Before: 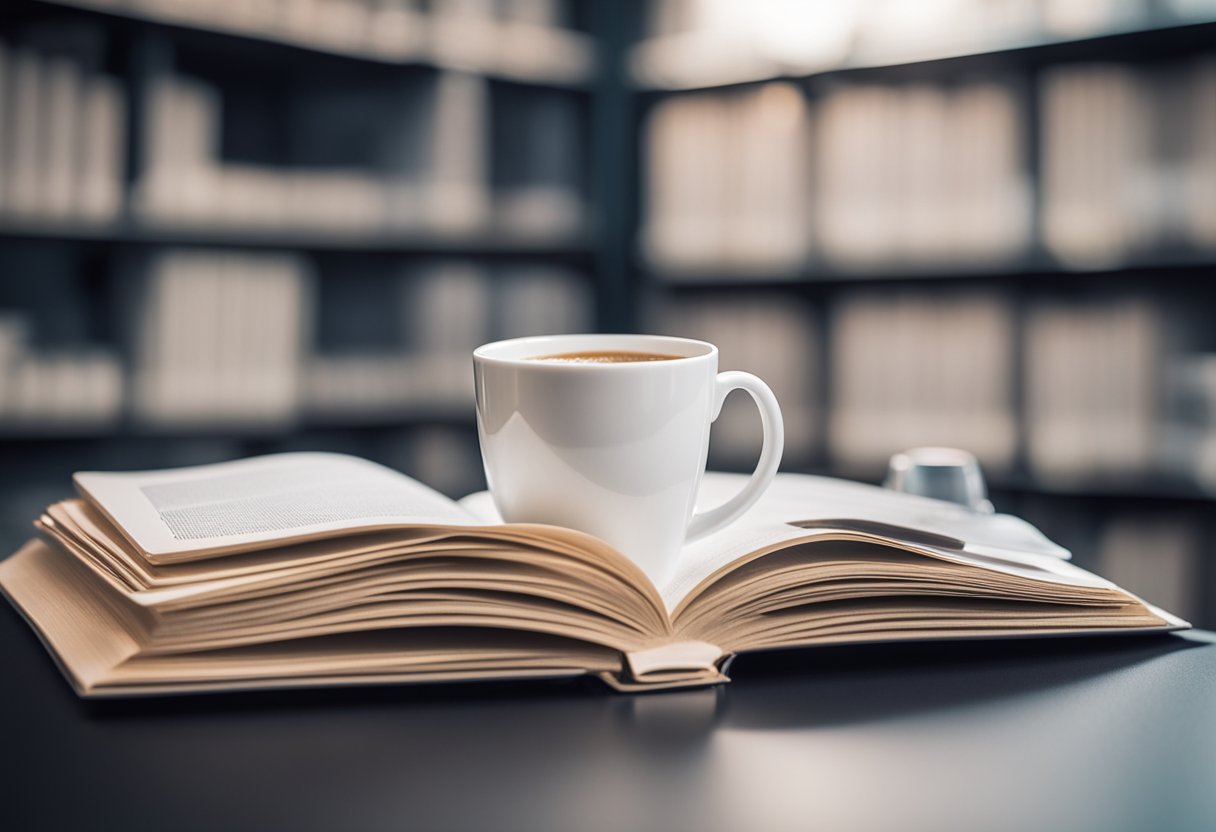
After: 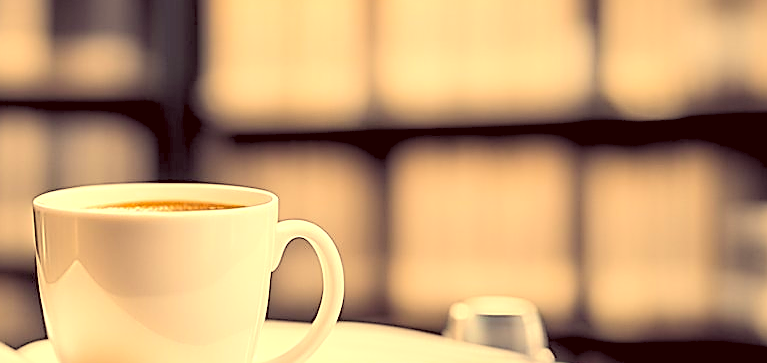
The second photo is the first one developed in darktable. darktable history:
sharpen: radius 1.644, amount 1.305
levels: levels [0.093, 0.434, 0.988]
tone equalizer: -8 EV -0.41 EV, -7 EV -0.403 EV, -6 EV -0.305 EV, -5 EV -0.2 EV, -3 EV 0.227 EV, -2 EV 0.332 EV, -1 EV 0.41 EV, +0 EV 0.443 EV, edges refinement/feathering 500, mask exposure compensation -1.57 EV, preserve details no
color correction: highlights a* 9.71, highlights b* 38.42, shadows a* 14.65, shadows b* 3.33
crop: left 36.219%, top 18.215%, right 0.626%, bottom 38.102%
